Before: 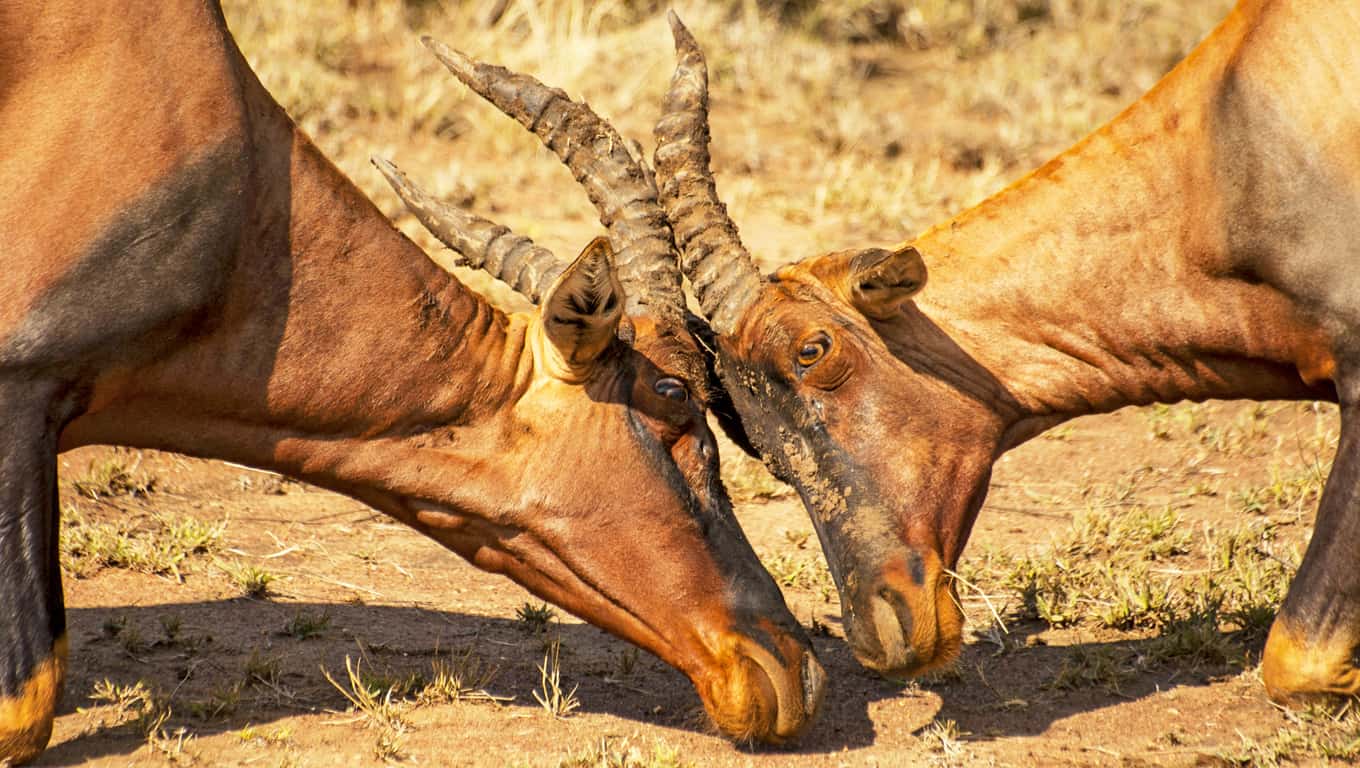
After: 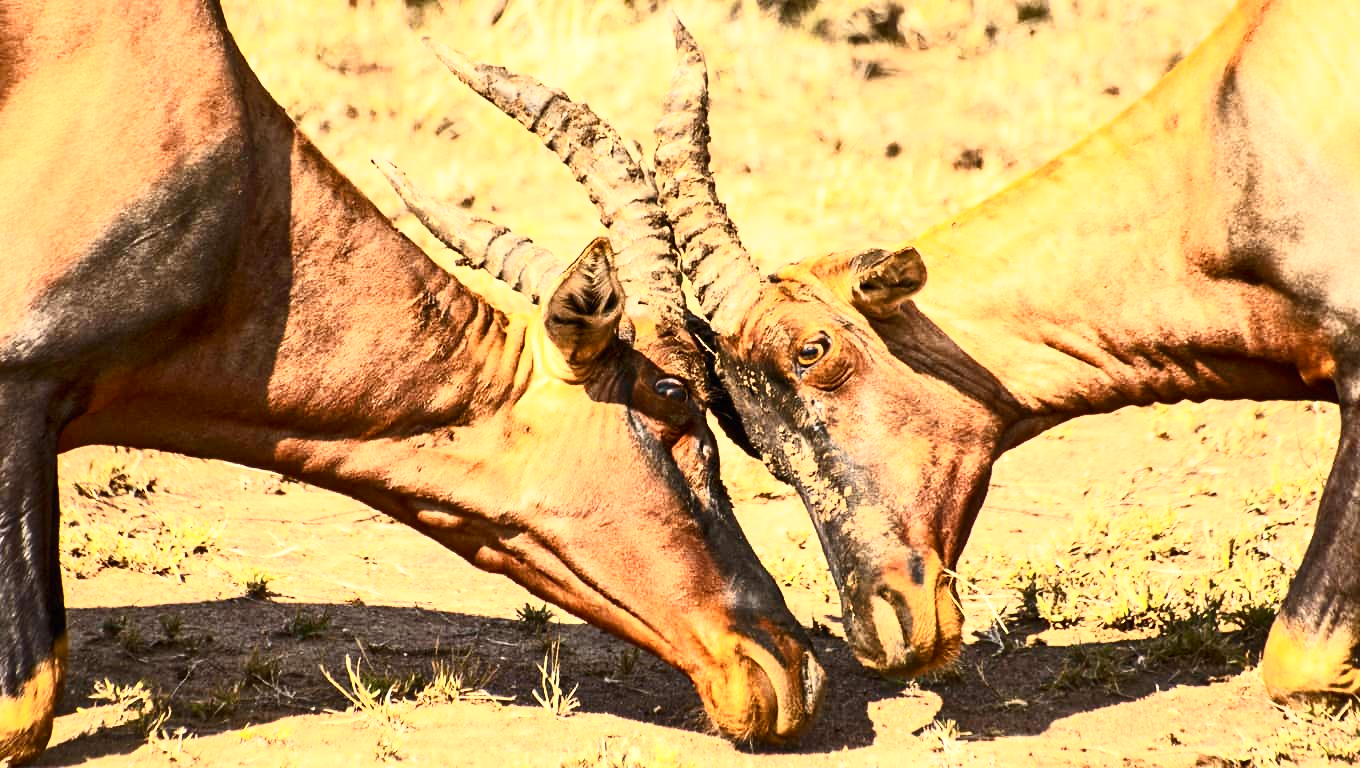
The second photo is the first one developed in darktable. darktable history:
exposure: exposure 0.081 EV, compensate highlight preservation false
contrast brightness saturation: contrast 0.62, brightness 0.34, saturation 0.14
